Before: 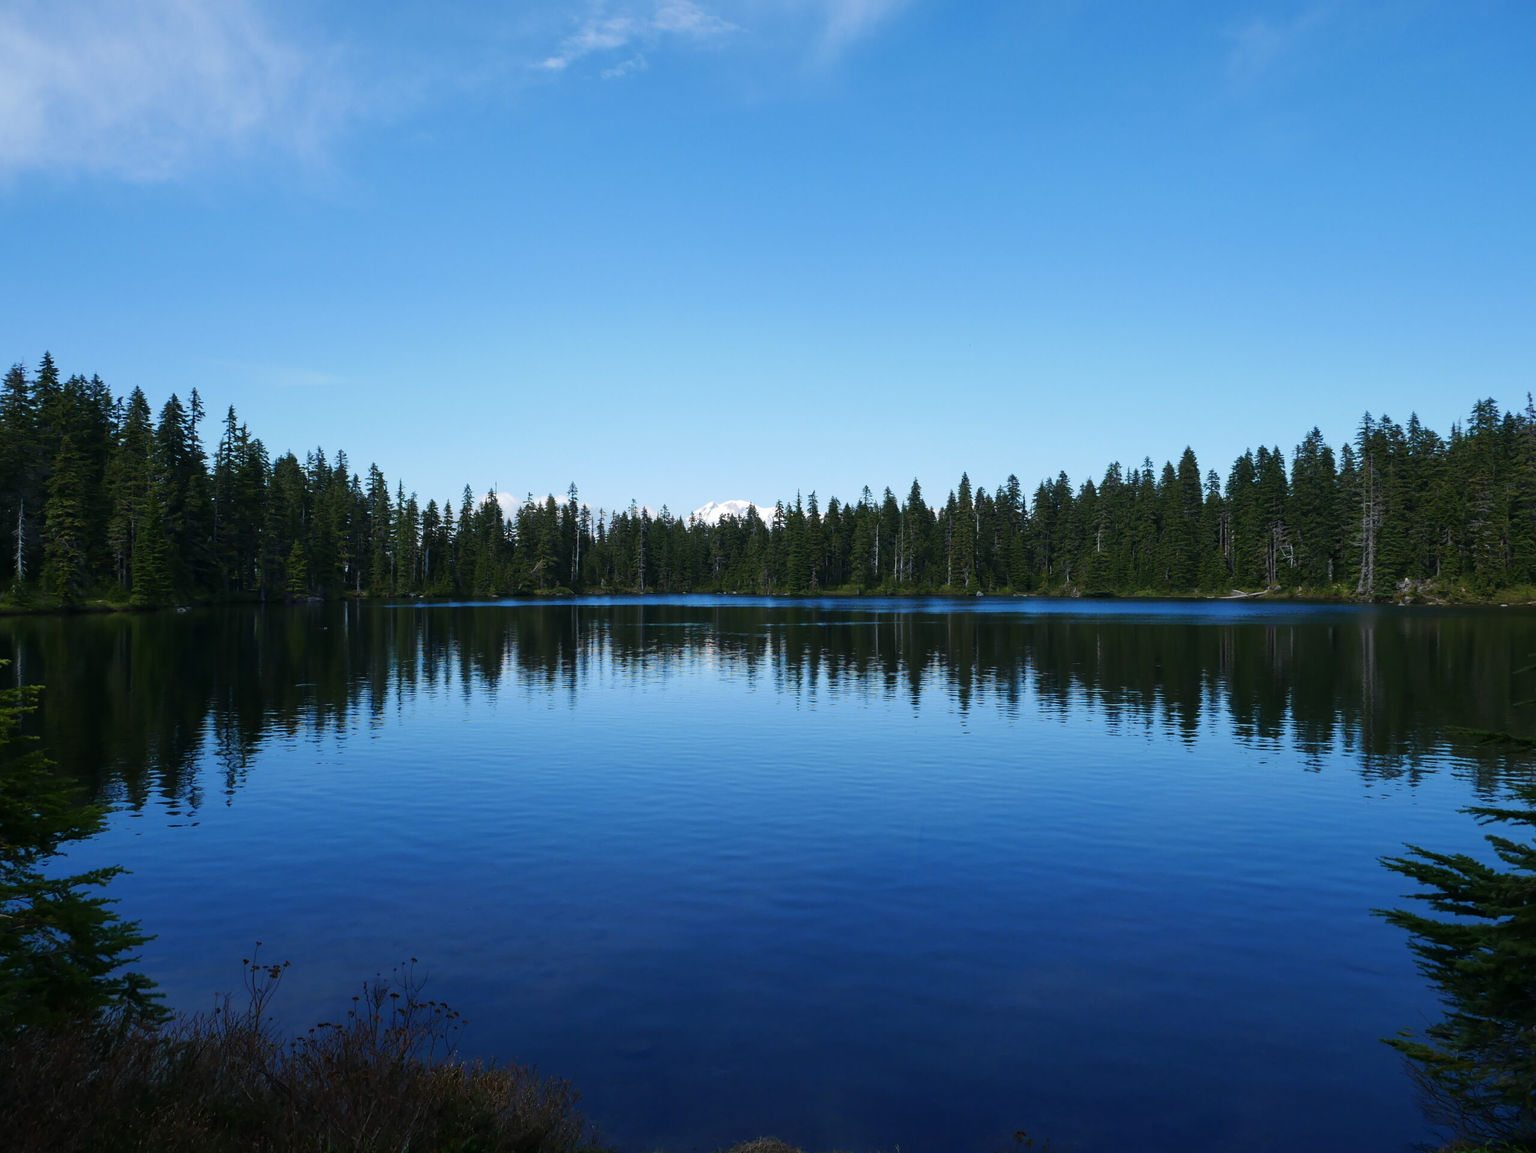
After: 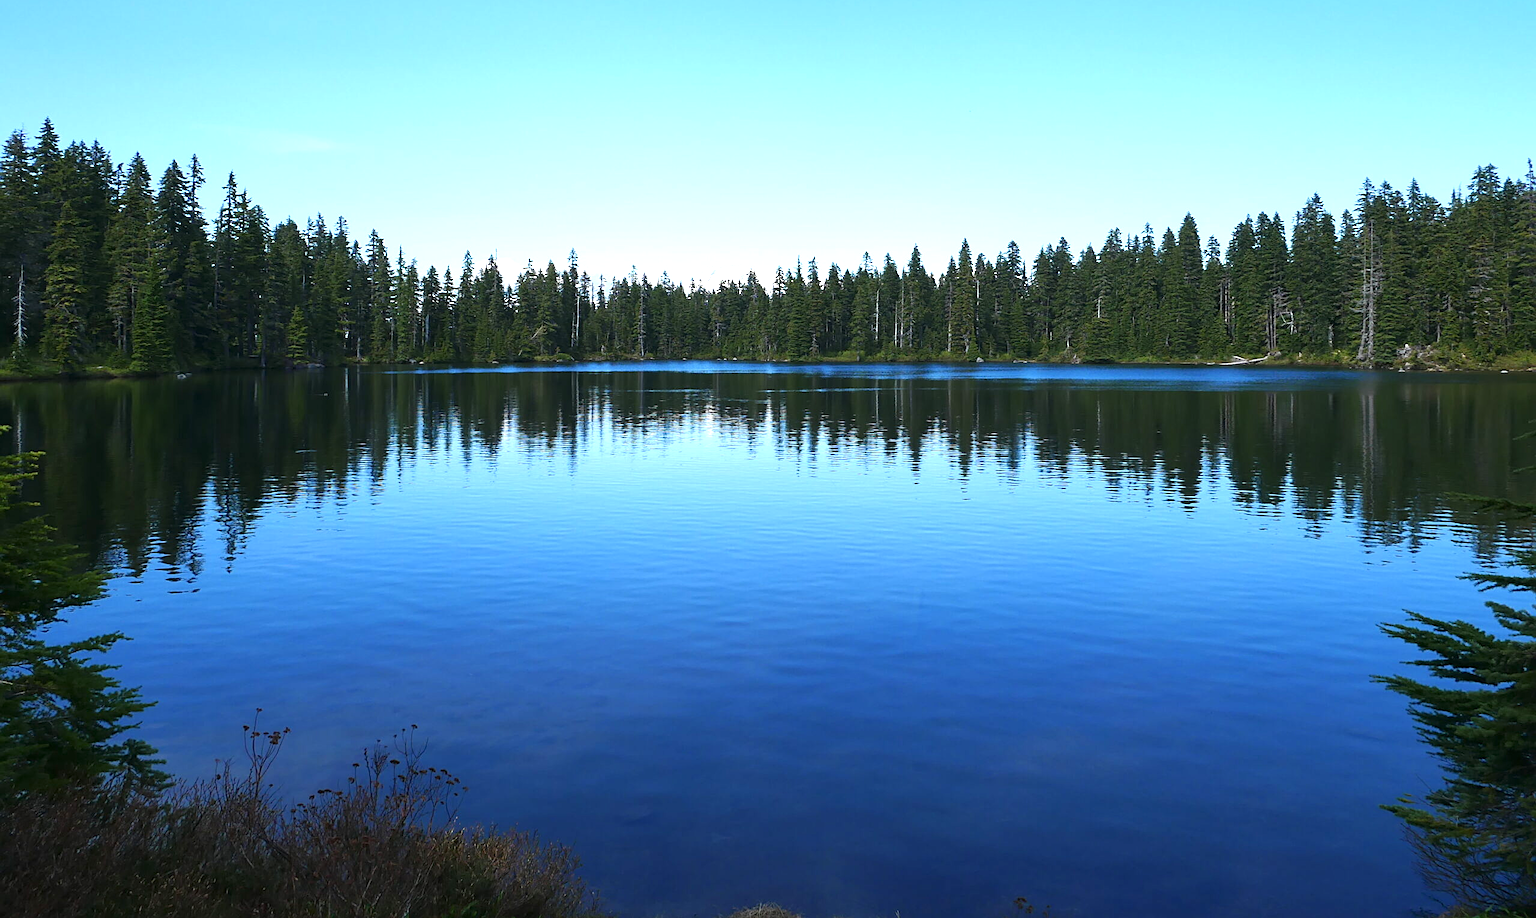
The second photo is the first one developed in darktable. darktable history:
crop and rotate: top 20.3%
exposure: black level correction 0, exposure 1 EV, compensate highlight preservation false
sharpen: on, module defaults
